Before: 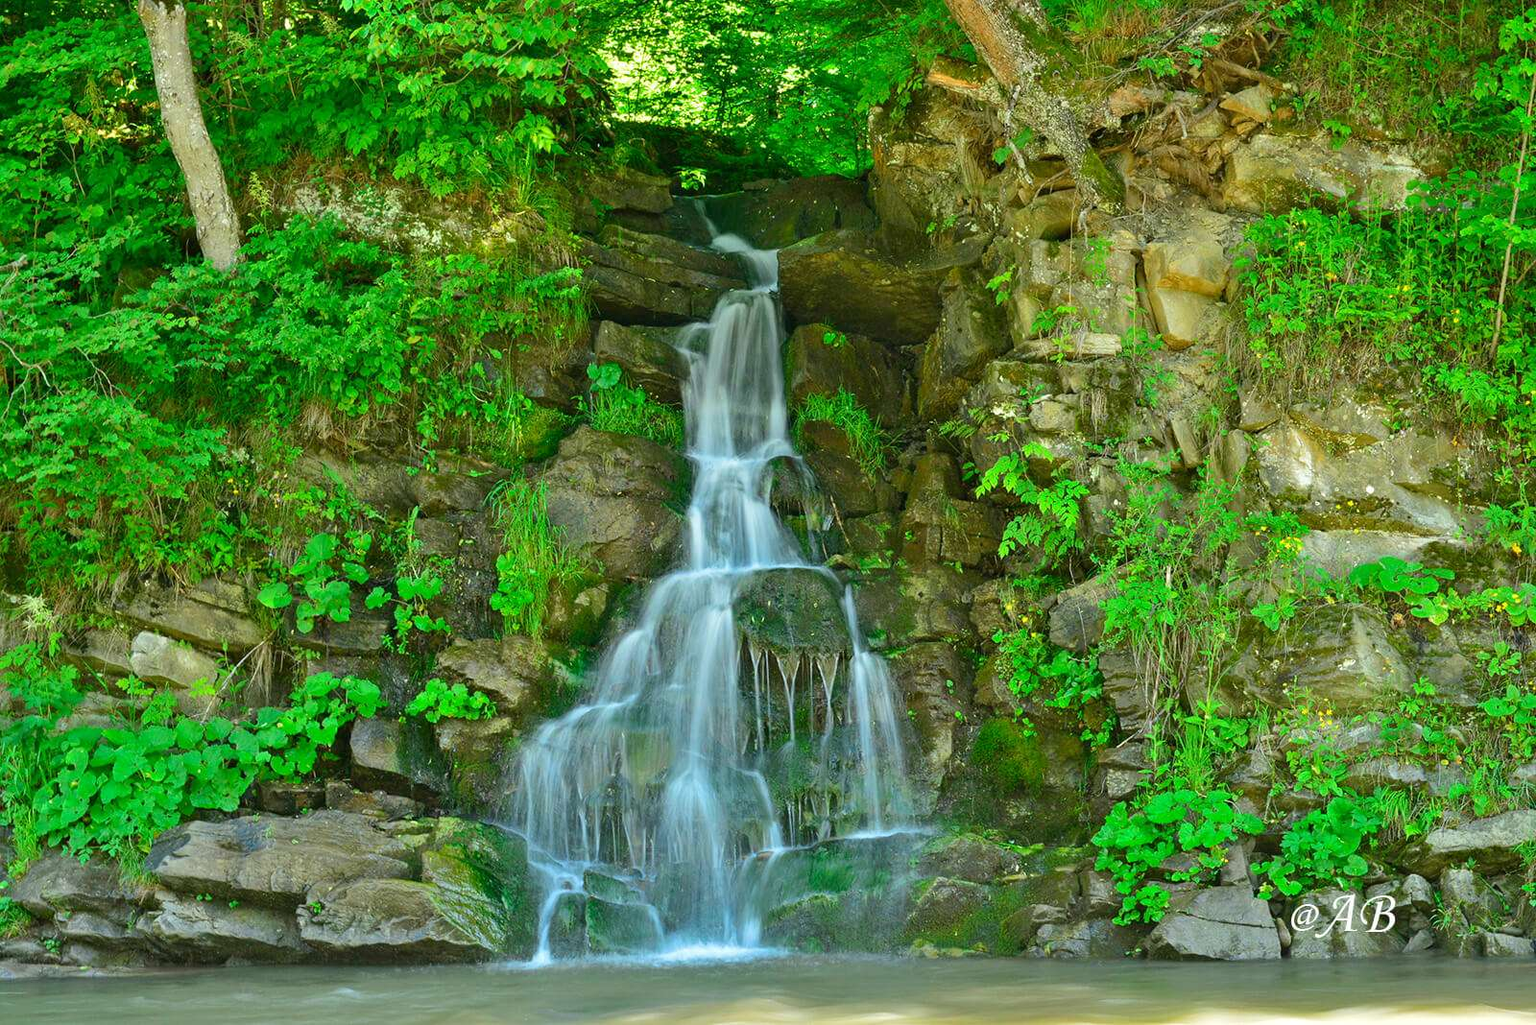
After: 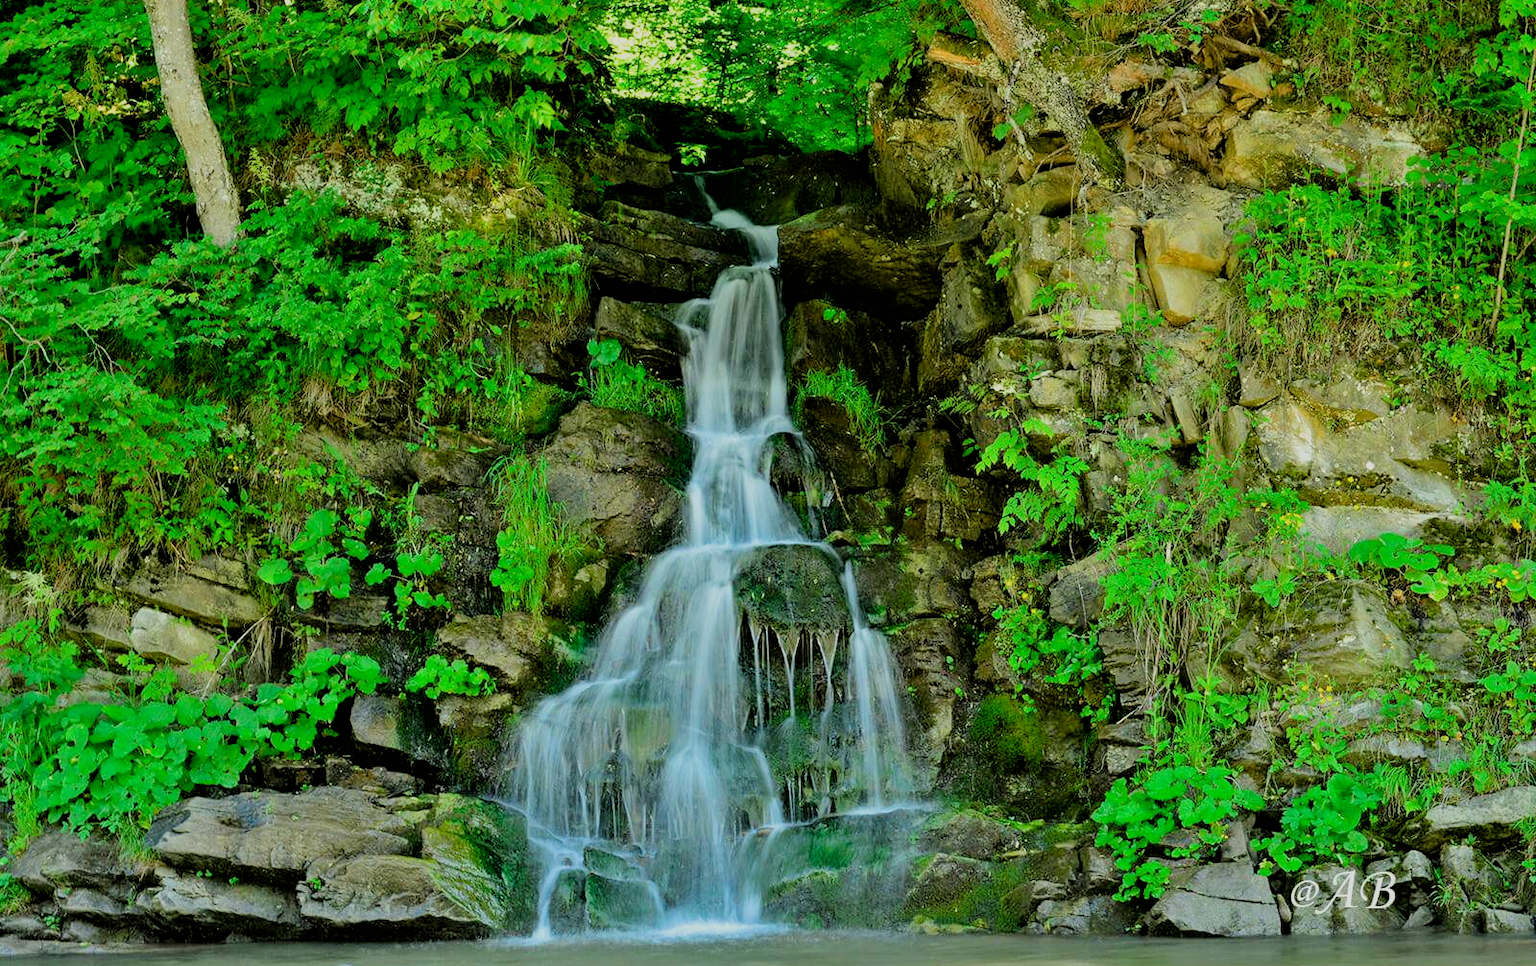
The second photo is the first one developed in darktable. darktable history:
exposure: black level correction 0.009, compensate highlight preservation false
crop and rotate: top 2.434%, bottom 3.249%
tone equalizer: on, module defaults
filmic rgb: black relative exposure -4.4 EV, white relative exposure 5.01 EV, threshold 3.01 EV, hardness 2.21, latitude 40.11%, contrast 1.149, highlights saturation mix 10.39%, shadows ↔ highlights balance 0.886%, enable highlight reconstruction true
